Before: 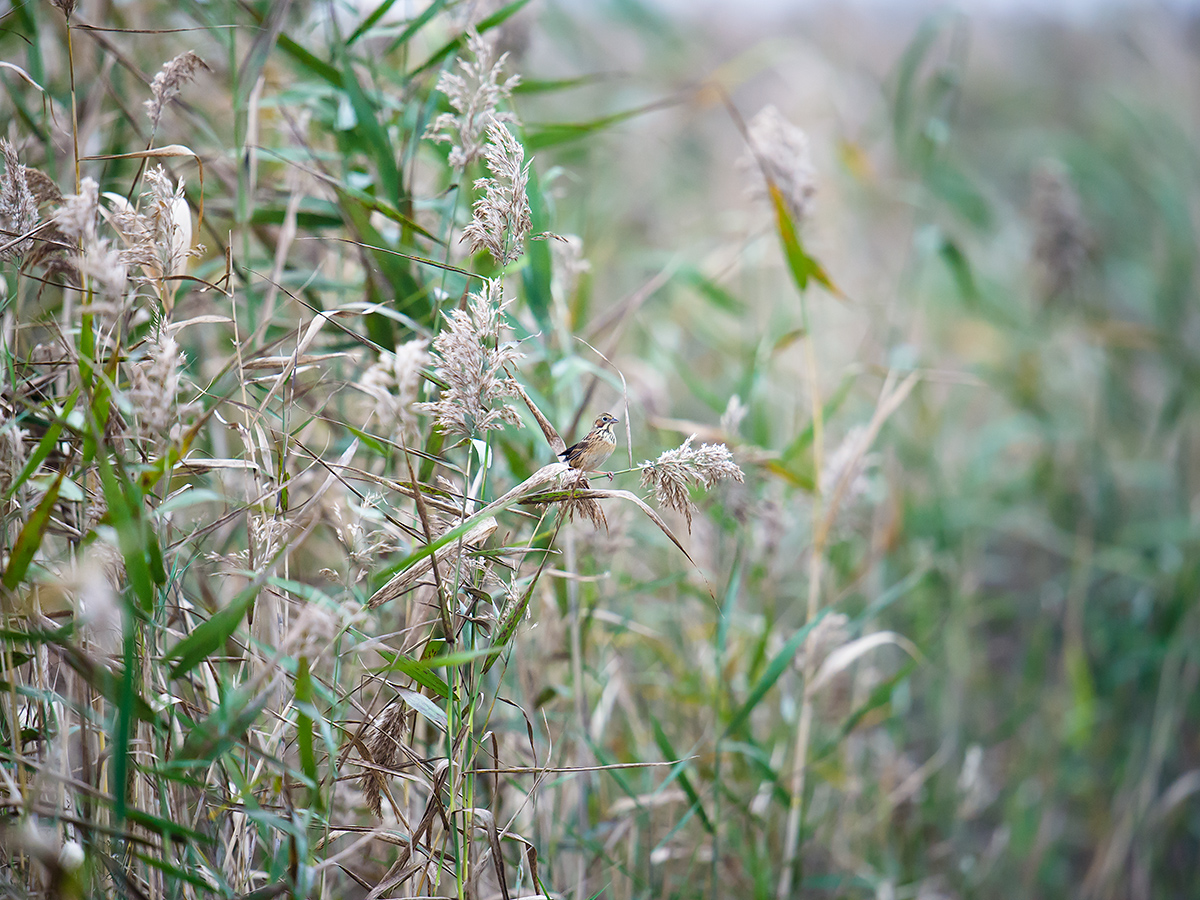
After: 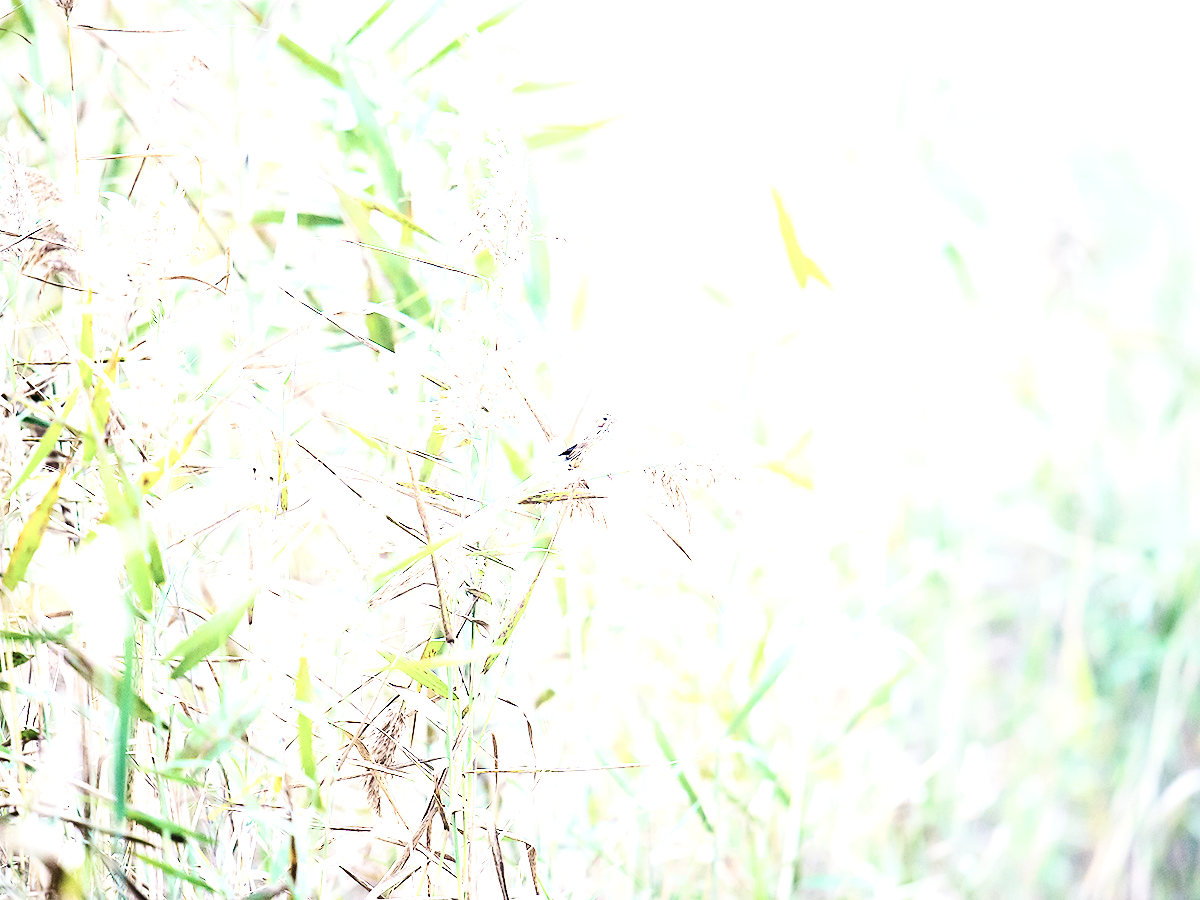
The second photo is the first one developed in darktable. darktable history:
base curve: curves: ch0 [(0, 0) (0.036, 0.025) (0.121, 0.166) (0.206, 0.329) (0.605, 0.79) (1, 1)], preserve colors none
contrast brightness saturation: contrast 0.251, saturation -0.324
exposure: exposure 2.046 EV, compensate exposure bias true, compensate highlight preservation false
tone equalizer: -8 EV -0.445 EV, -7 EV -0.371 EV, -6 EV -0.352 EV, -5 EV -0.238 EV, -3 EV 0.198 EV, -2 EV 0.335 EV, -1 EV 0.414 EV, +0 EV 0.432 EV
